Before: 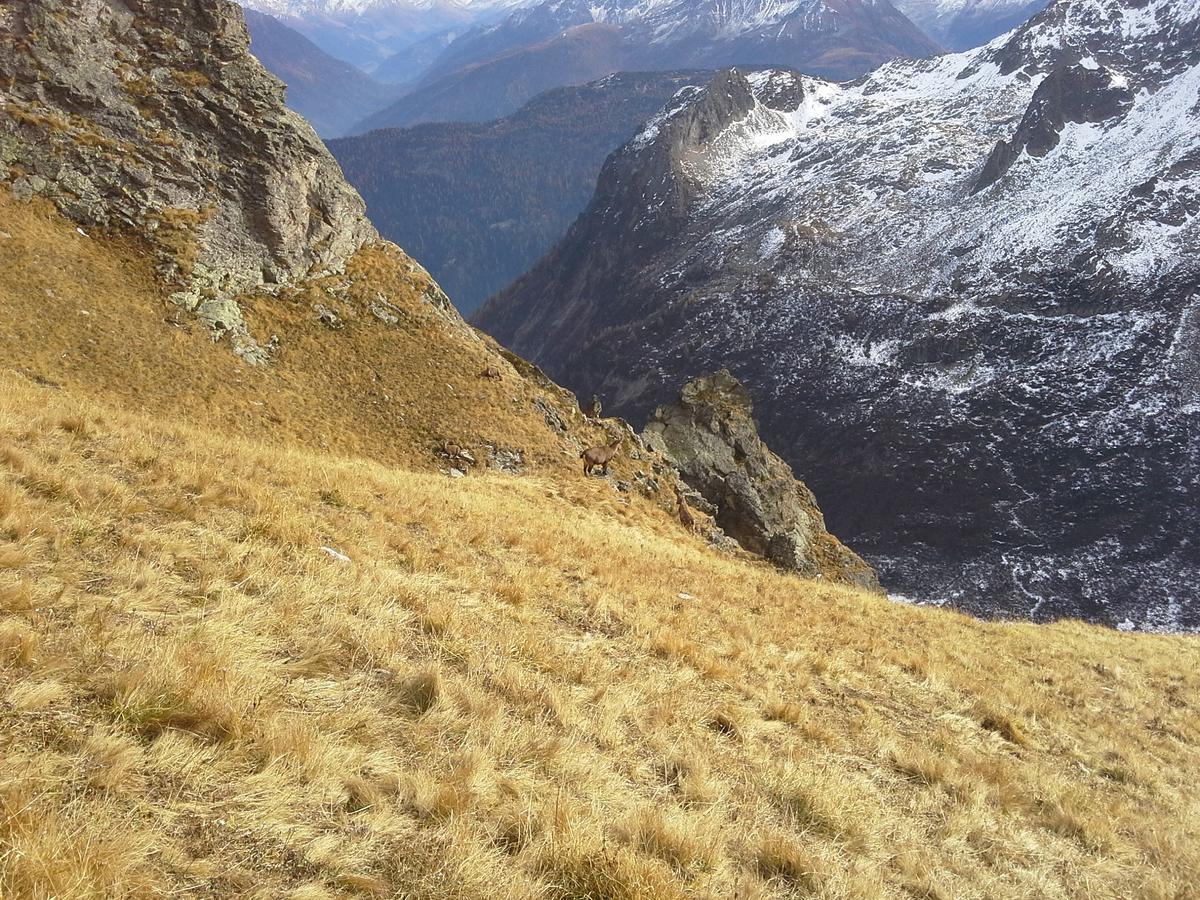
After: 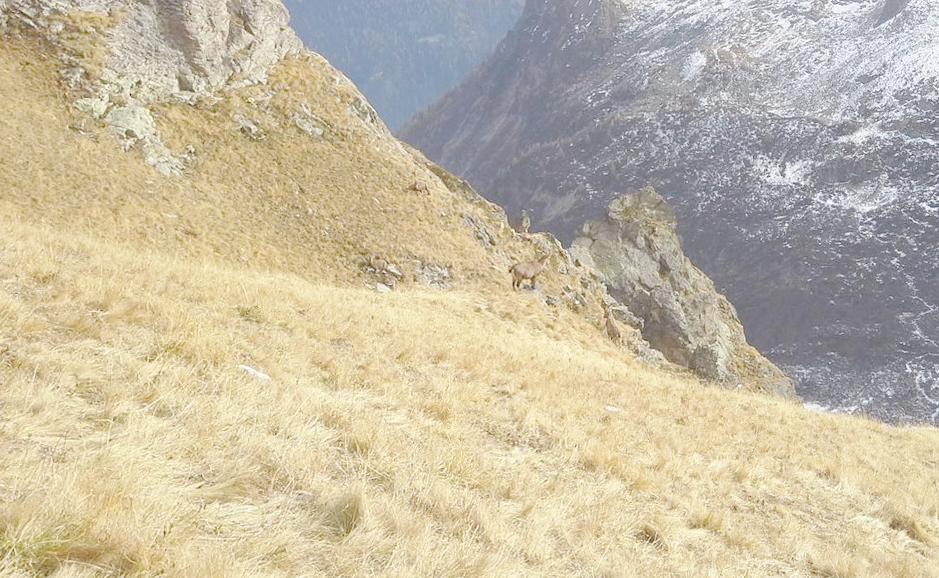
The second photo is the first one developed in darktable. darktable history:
rotate and perspective: rotation -0.013°, lens shift (vertical) -0.027, lens shift (horizontal) 0.178, crop left 0.016, crop right 0.989, crop top 0.082, crop bottom 0.918
crop: left 9.712%, top 16.928%, right 10.845%, bottom 12.332%
